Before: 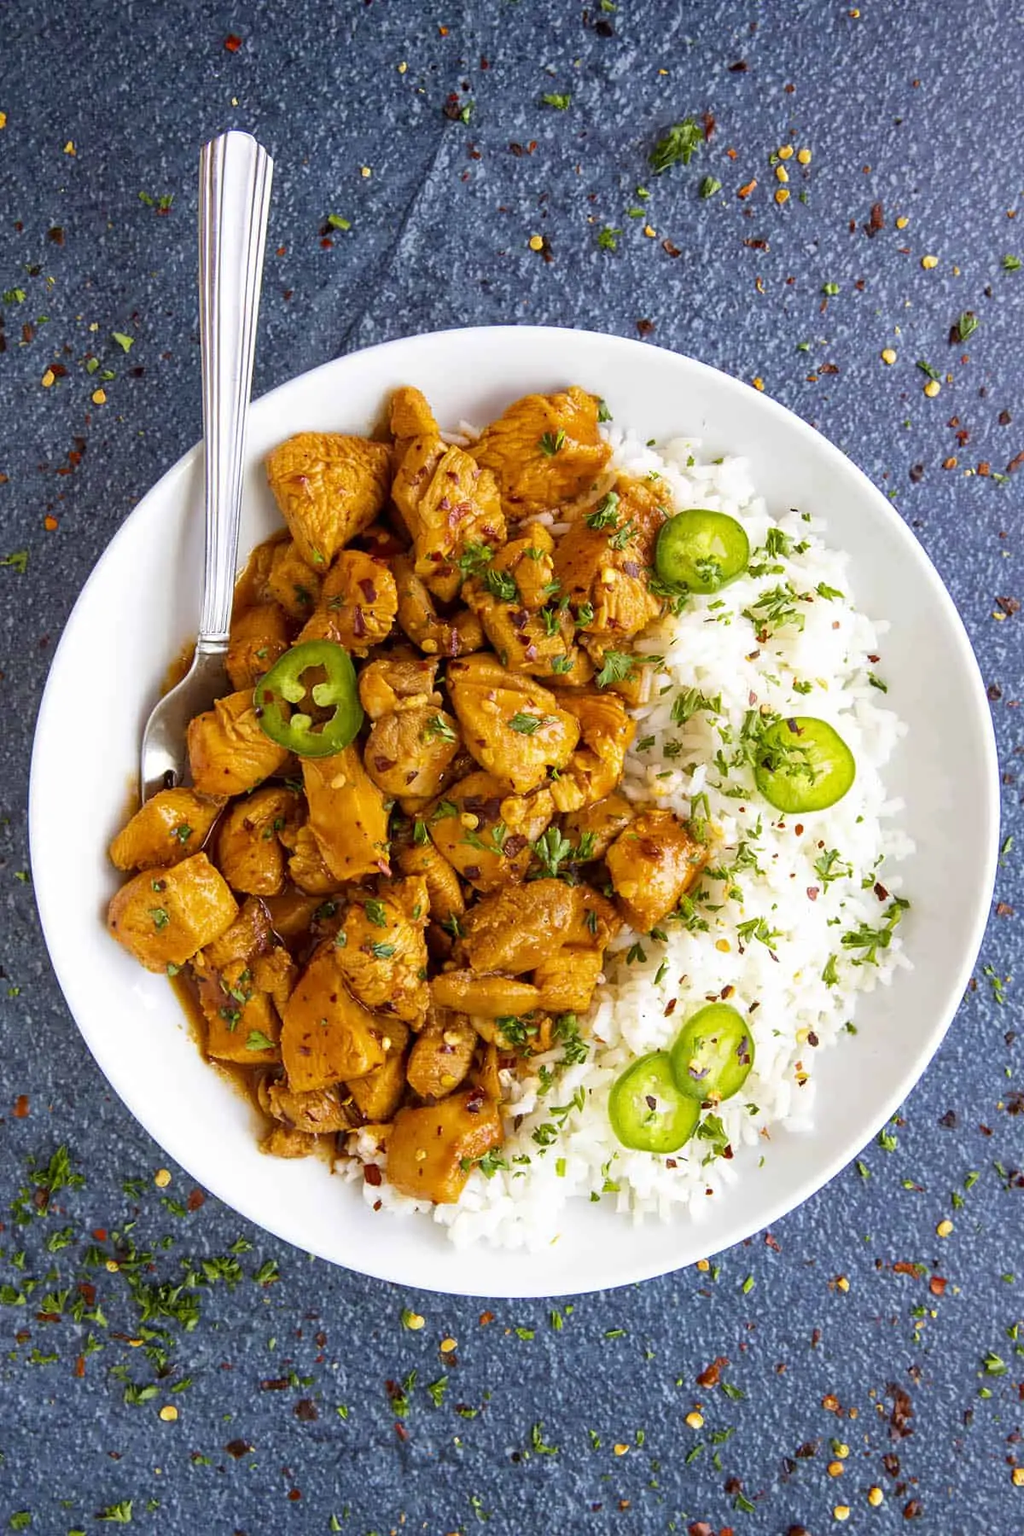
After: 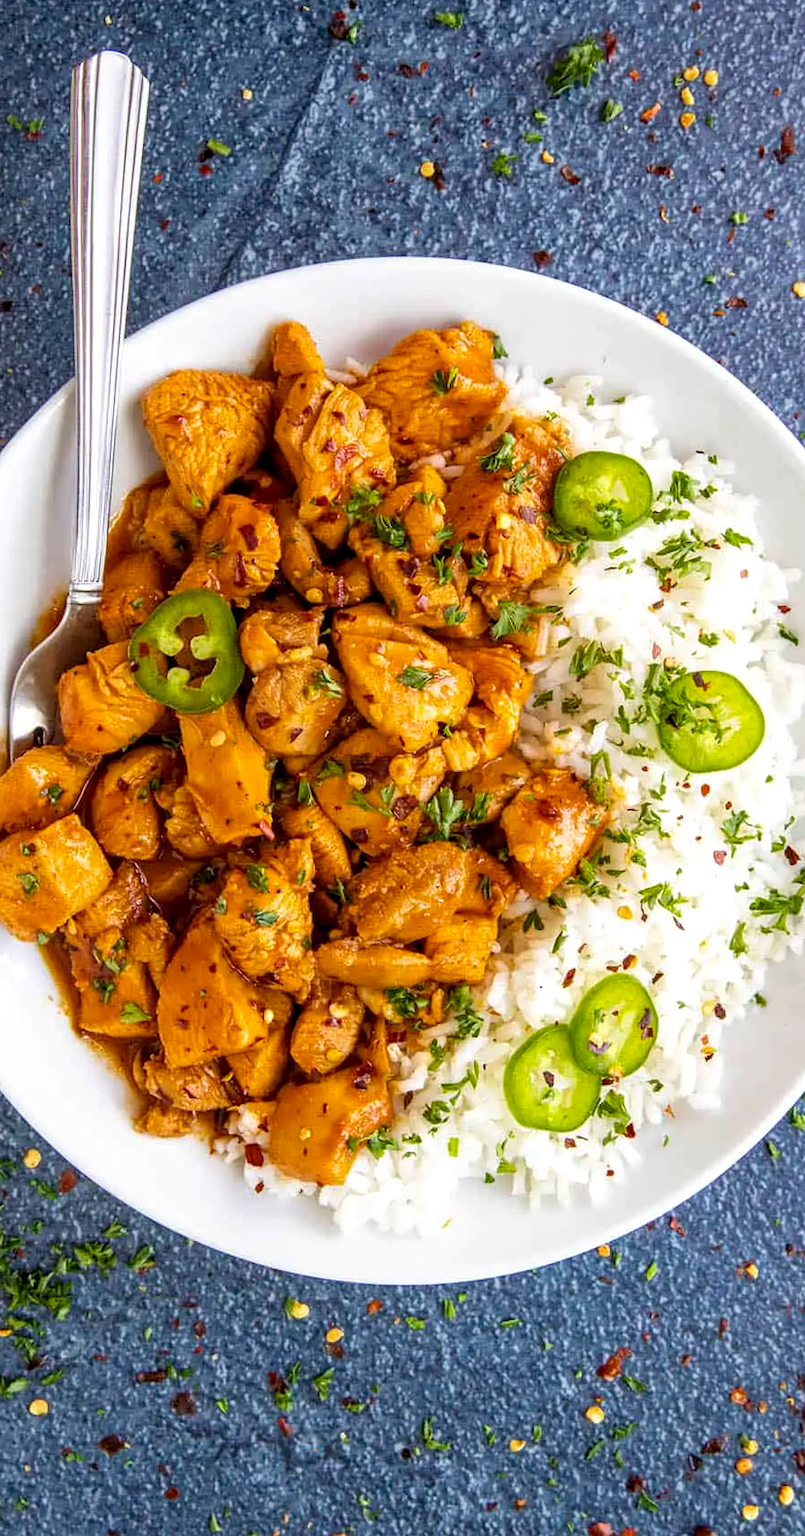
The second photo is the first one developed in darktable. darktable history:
crop and rotate: left 13%, top 5.396%, right 12.587%
local contrast: on, module defaults
